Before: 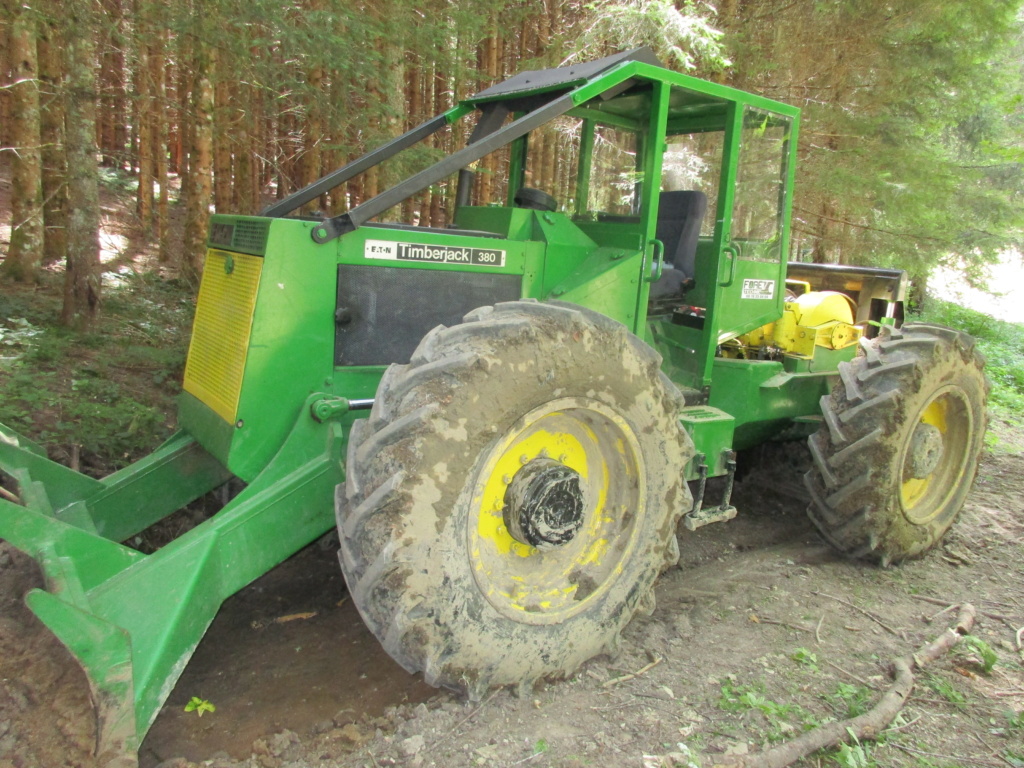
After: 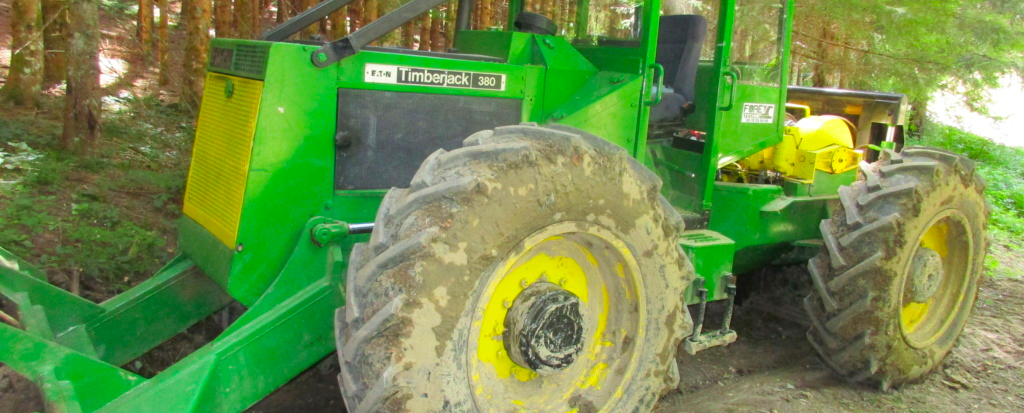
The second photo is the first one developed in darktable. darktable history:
crop and rotate: top 22.98%, bottom 23.123%
contrast brightness saturation: saturation 0.482
